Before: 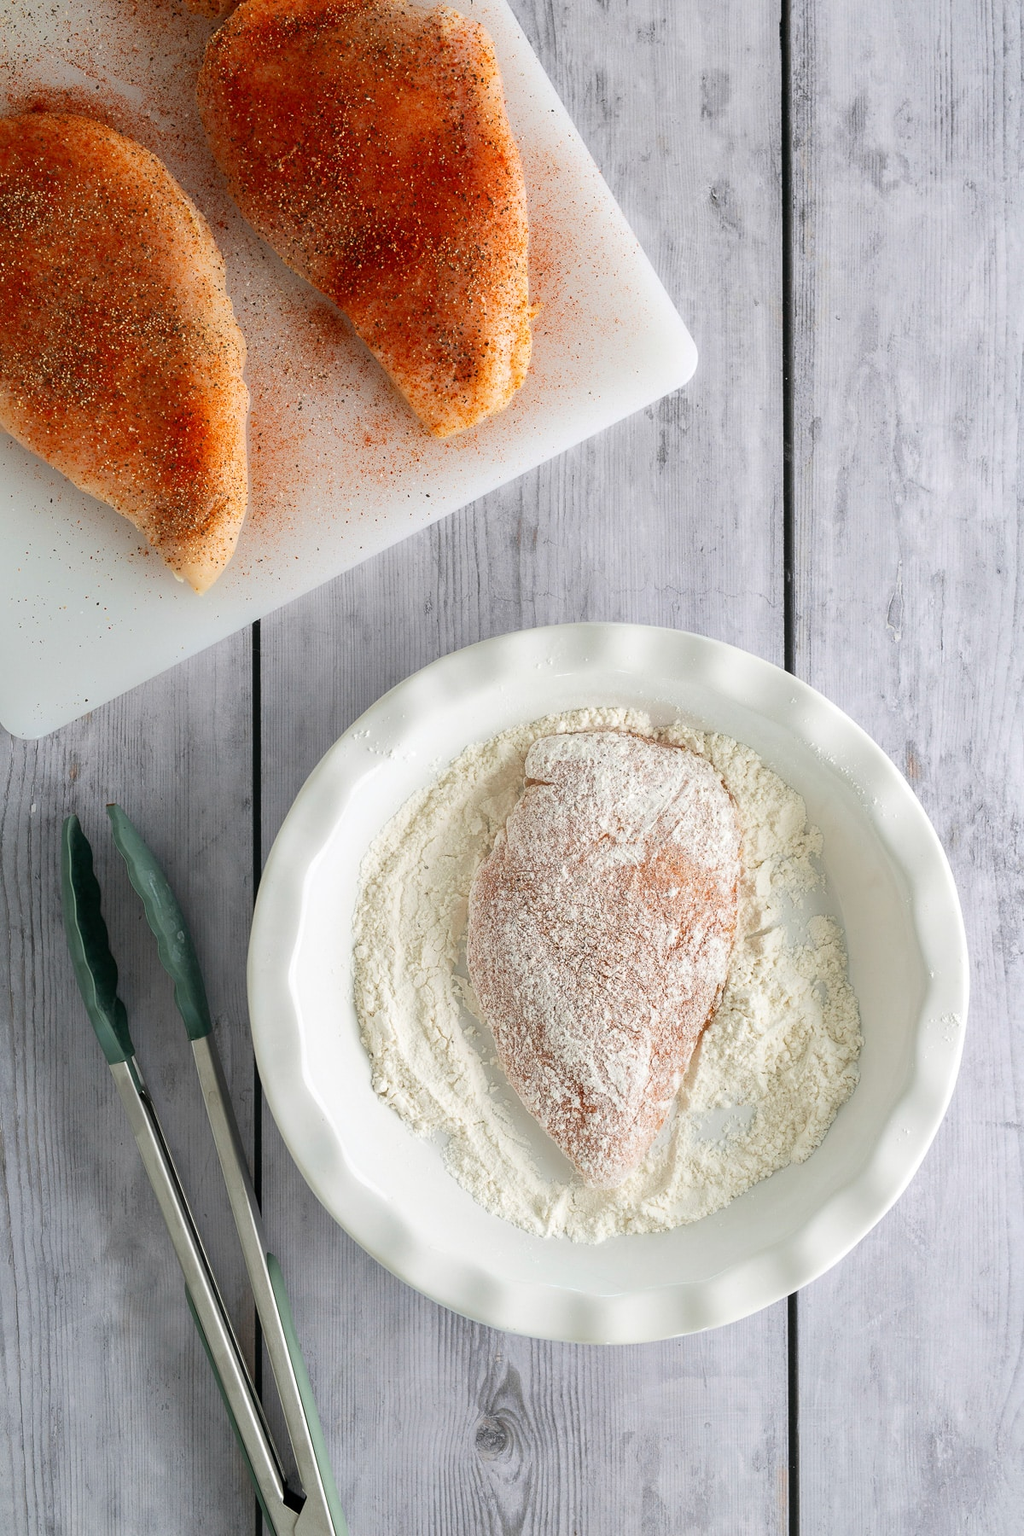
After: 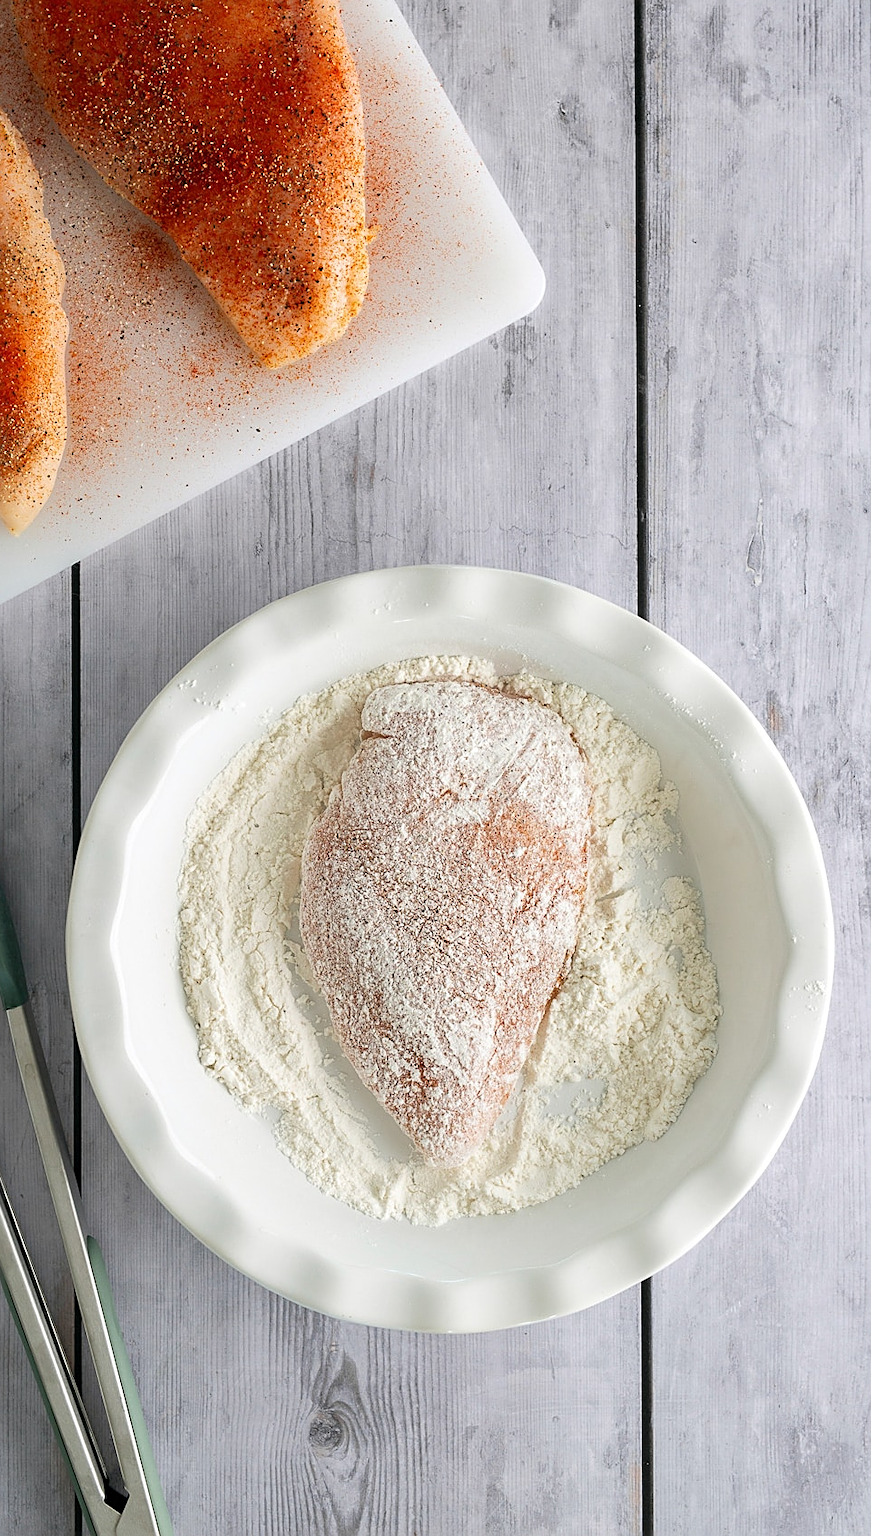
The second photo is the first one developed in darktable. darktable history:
crop and rotate: left 18.109%, top 5.96%, right 1.822%
sharpen: on, module defaults
